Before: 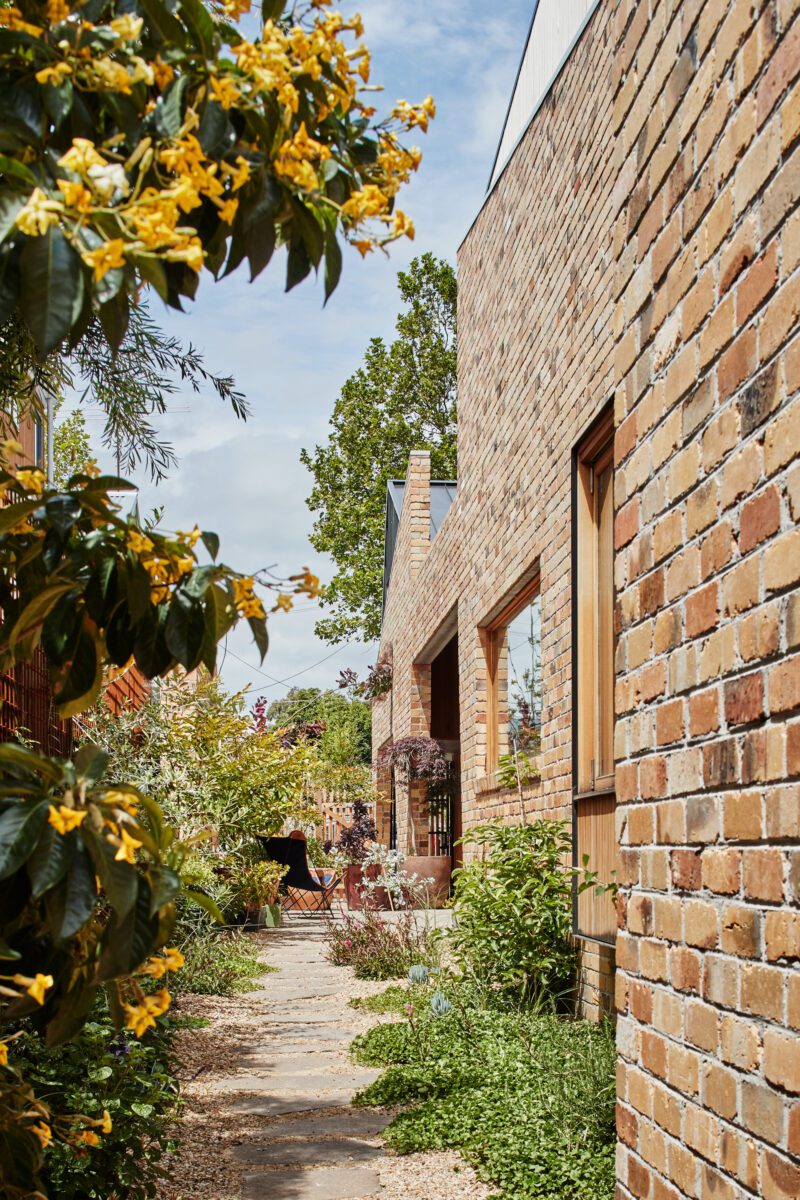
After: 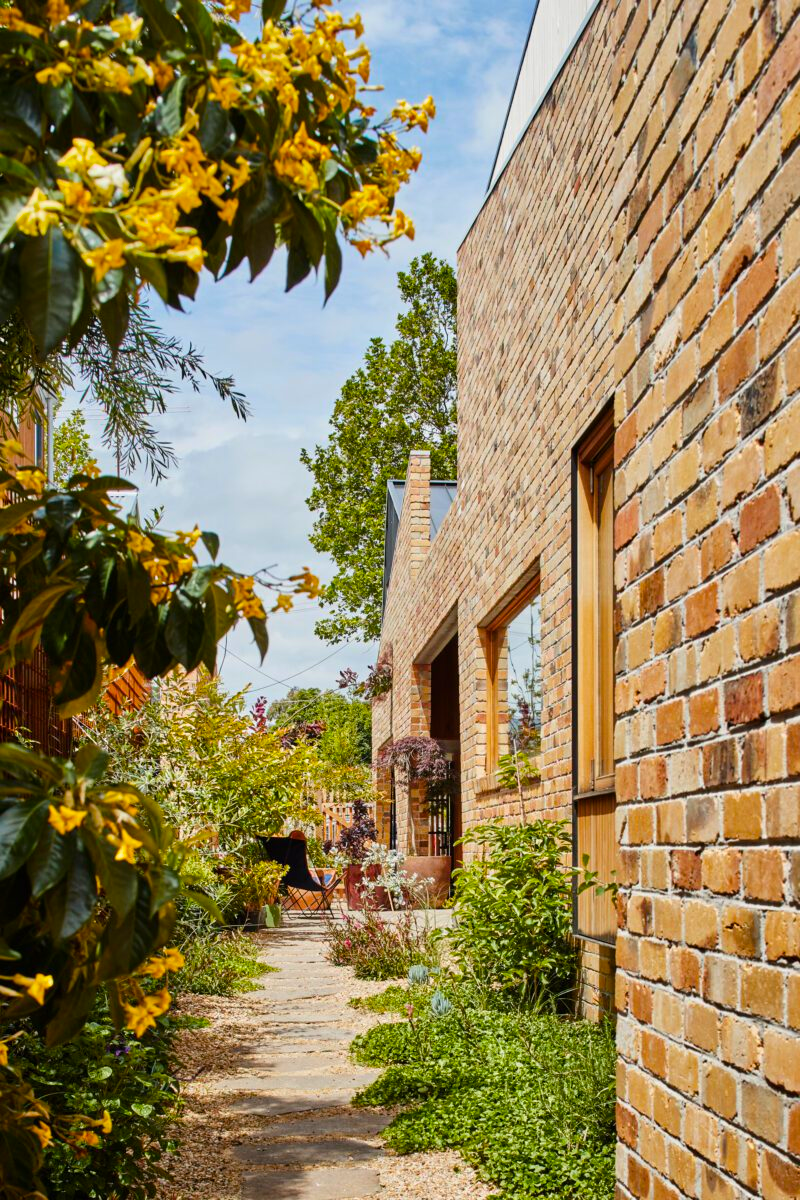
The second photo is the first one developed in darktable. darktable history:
color balance rgb: power › hue 60.92°, perceptual saturation grading › global saturation 19.818%, global vibrance 32.395%
